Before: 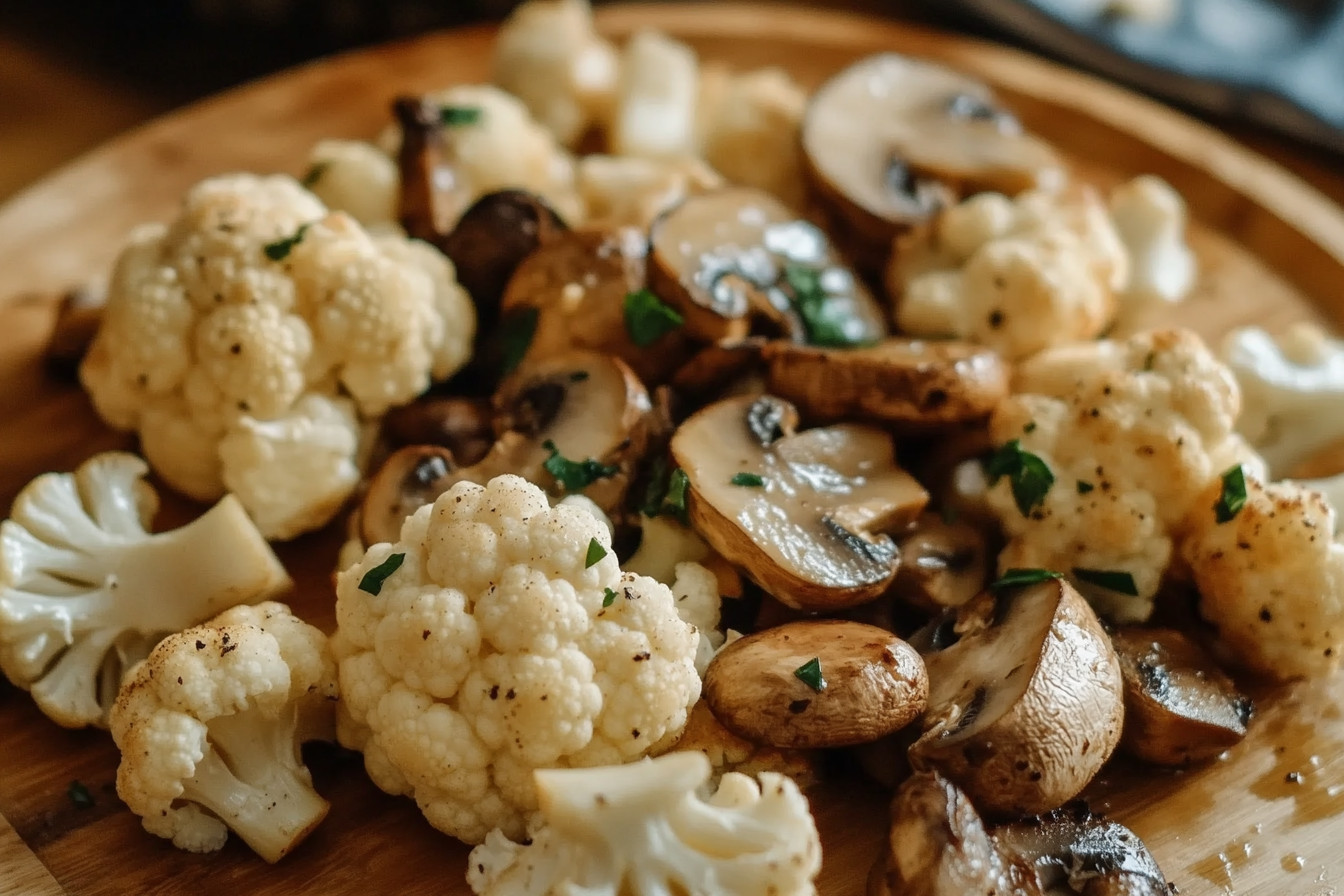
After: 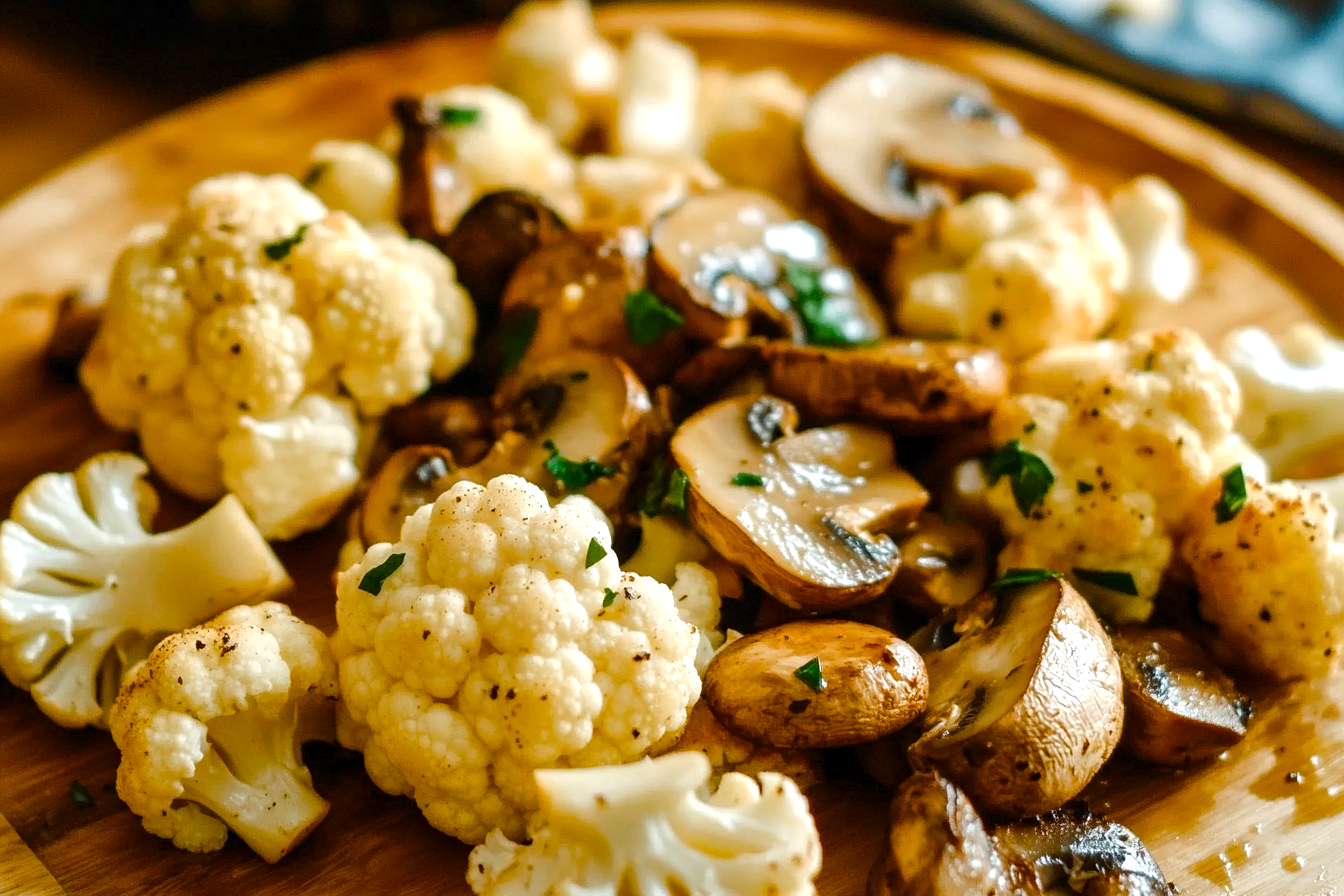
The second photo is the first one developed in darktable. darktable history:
color balance rgb: linear chroma grading › shadows 31.339%, linear chroma grading › global chroma -2.045%, linear chroma grading › mid-tones 4.071%, perceptual saturation grading › global saturation 20%, perceptual saturation grading › highlights -24.716%, perceptual saturation grading › shadows 49.33%, perceptual brilliance grading › global brilliance 10.486%, perceptual brilliance grading › shadows 14.77%
levels: levels [0.016, 0.484, 0.953]
